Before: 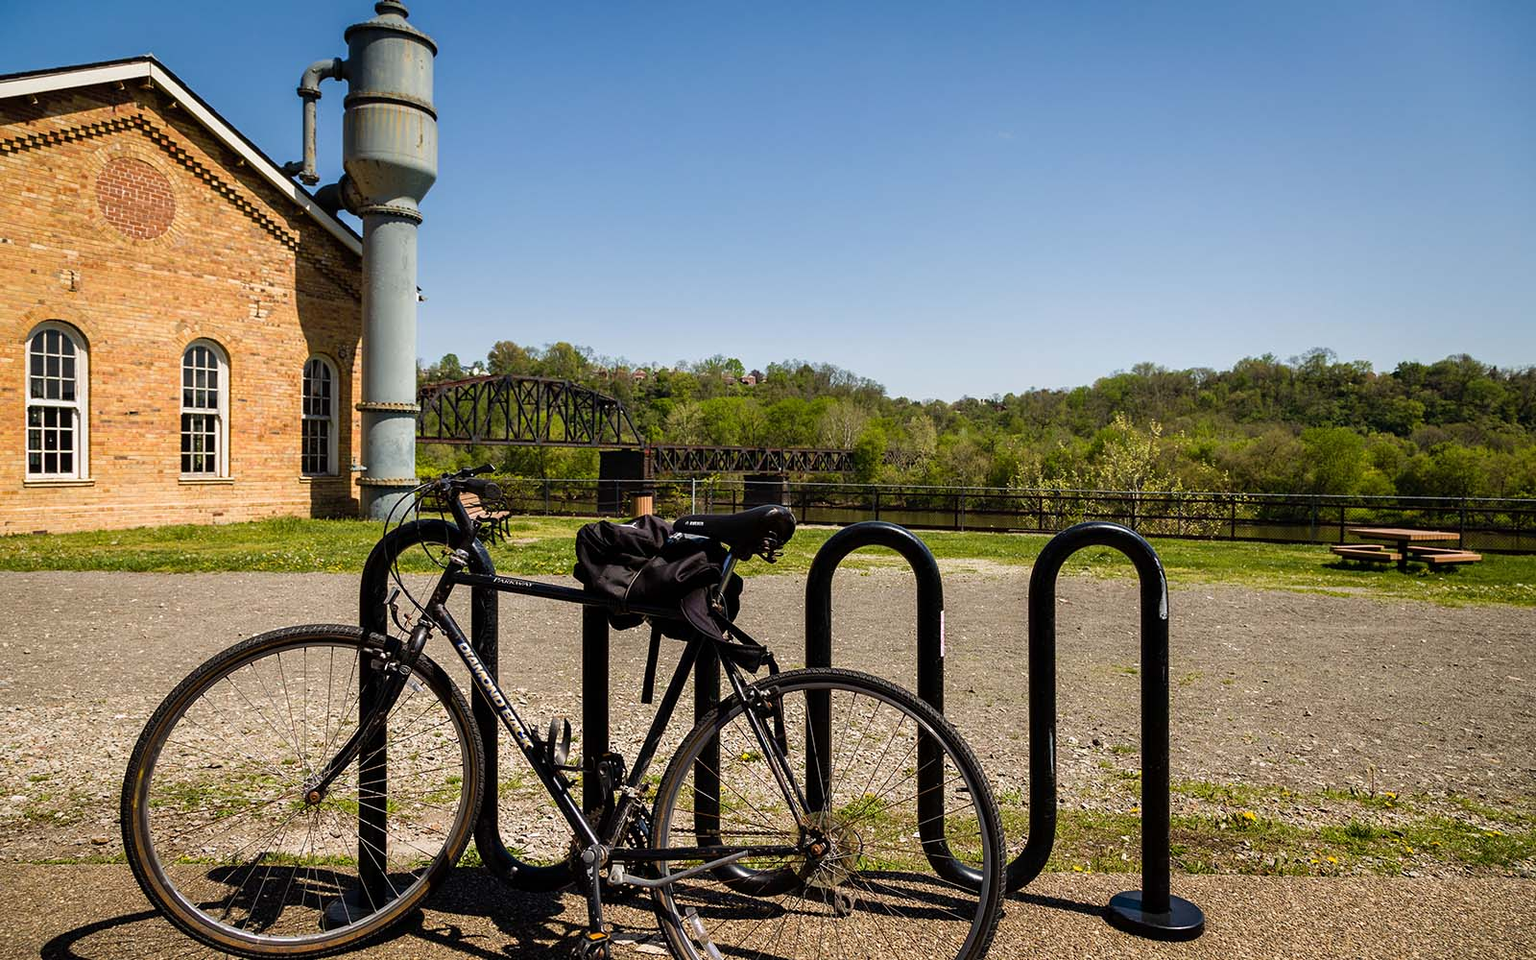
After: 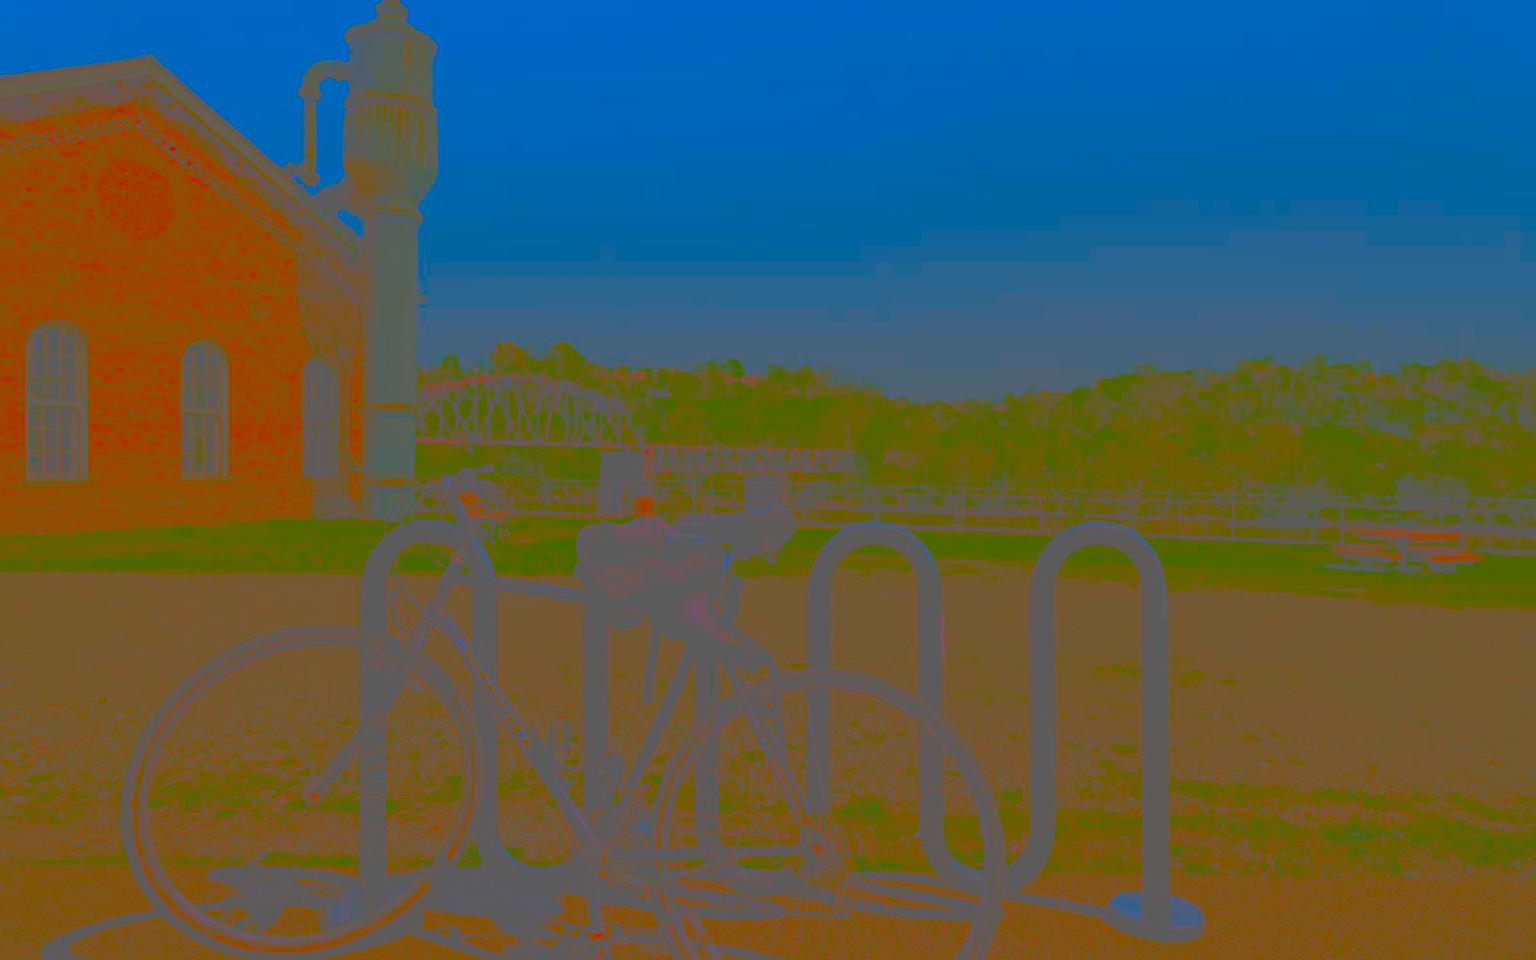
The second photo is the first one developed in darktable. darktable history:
contrast brightness saturation: contrast -0.978, brightness -0.165, saturation 0.736
